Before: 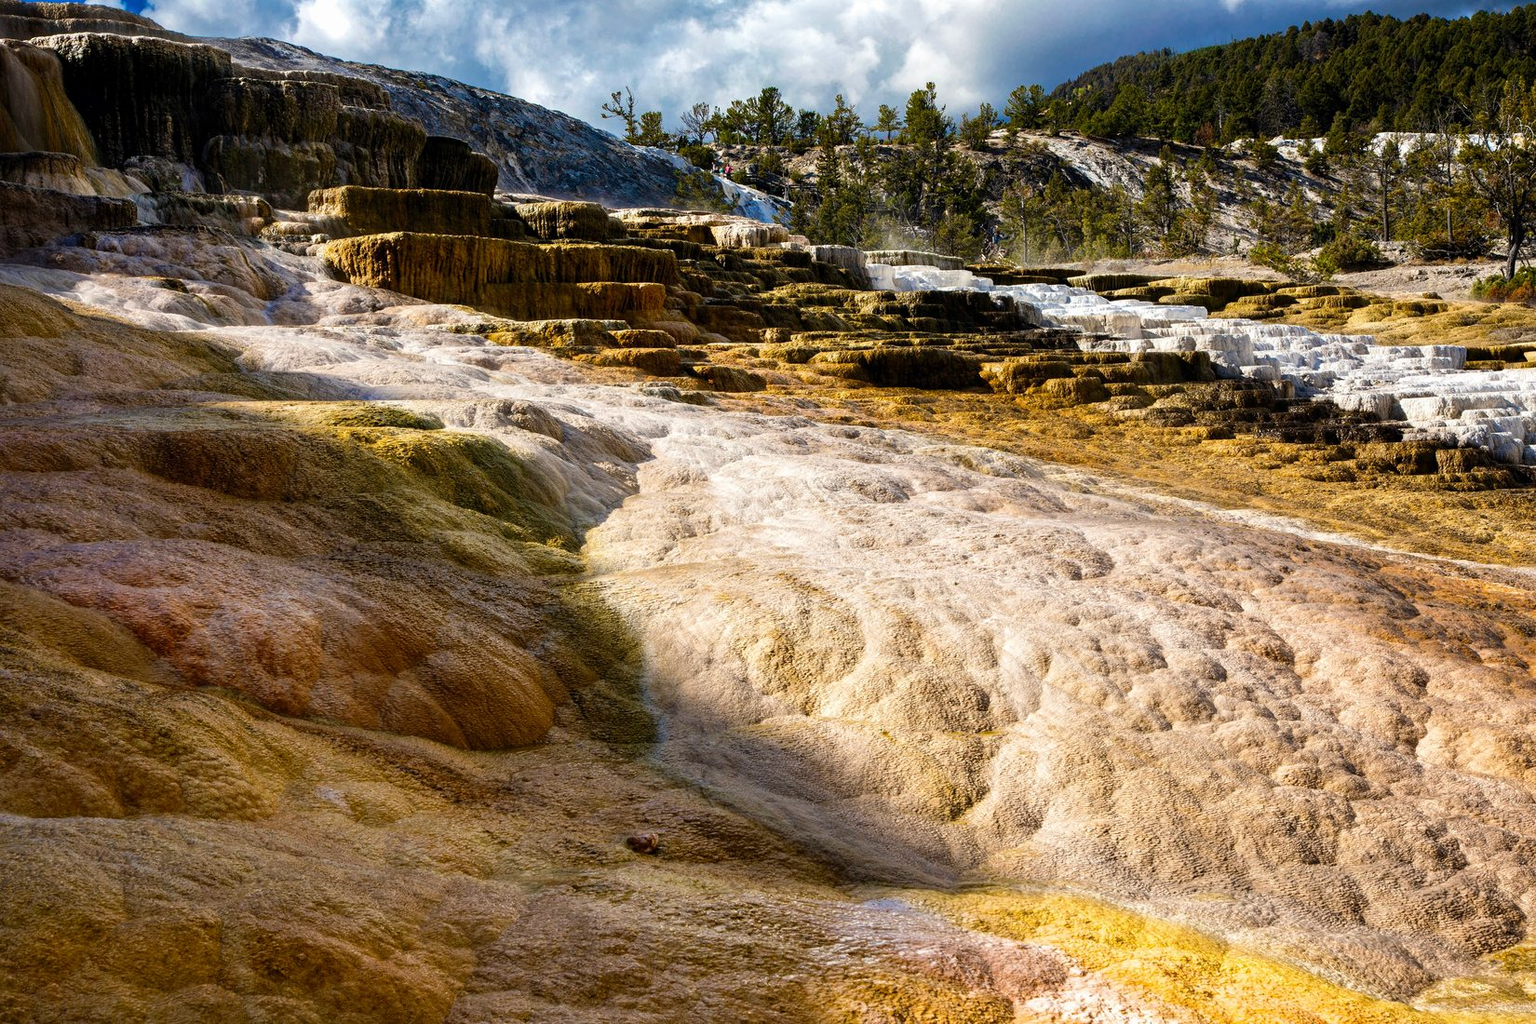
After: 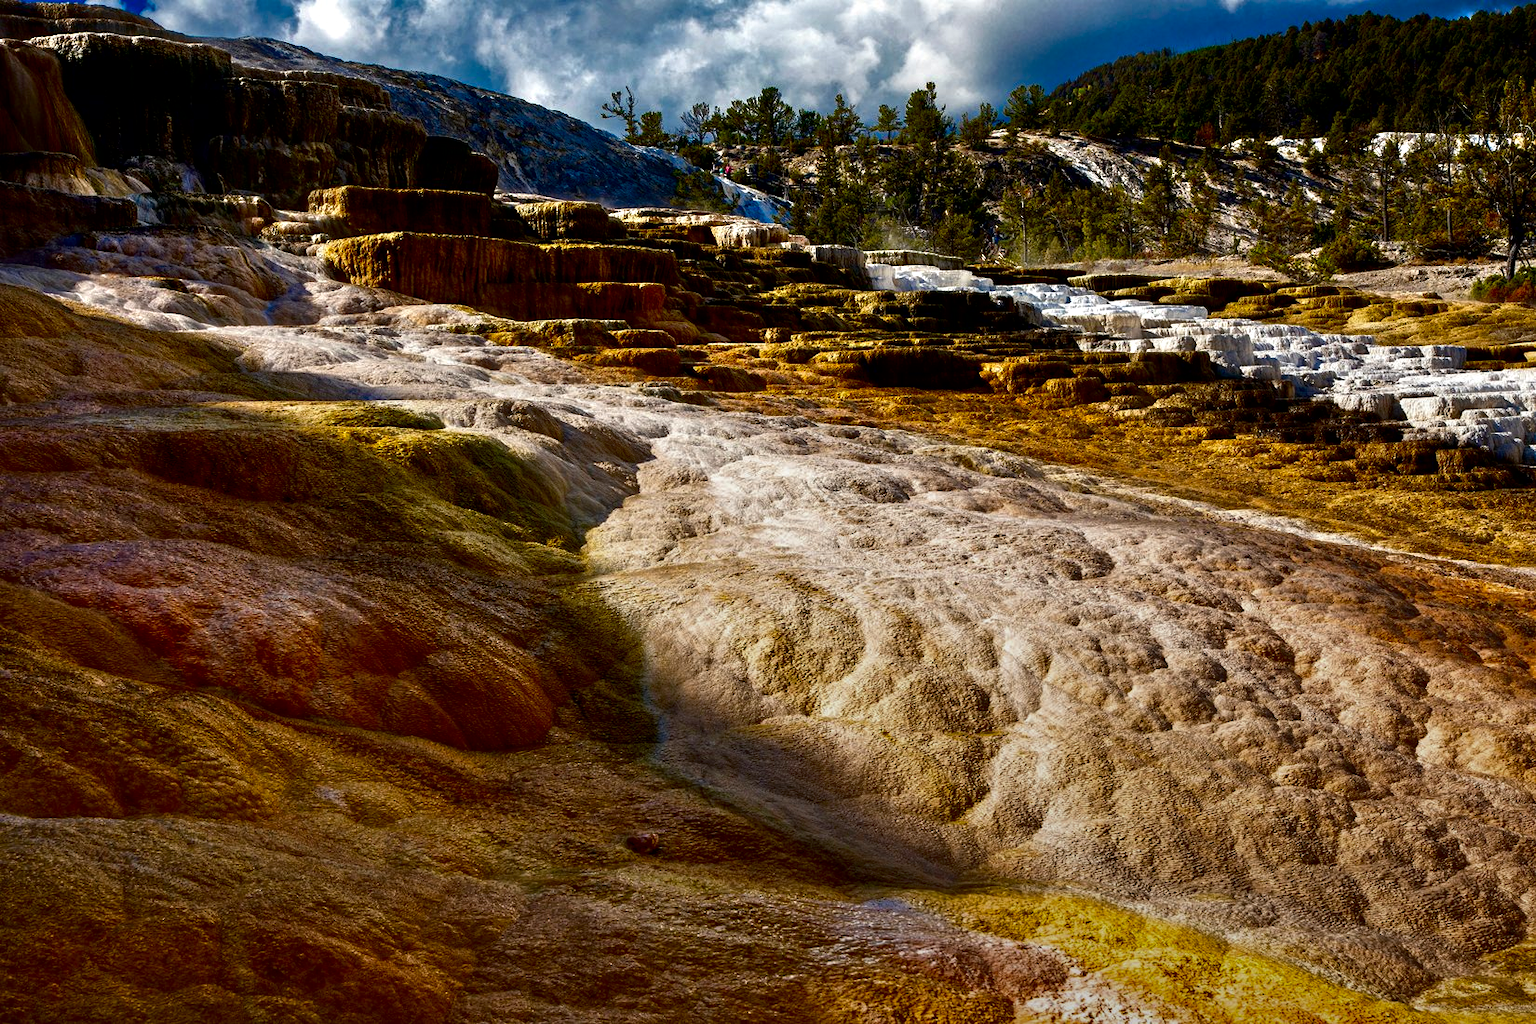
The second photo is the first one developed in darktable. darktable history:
graduated density: rotation -180°, offset 24.95
tone equalizer: -7 EV 0.15 EV, -6 EV 0.6 EV, -5 EV 1.15 EV, -4 EV 1.33 EV, -3 EV 1.15 EV, -2 EV 0.6 EV, -1 EV 0.15 EV, mask exposure compensation -0.5 EV
contrast brightness saturation: contrast 0.09, brightness -0.59, saturation 0.17
